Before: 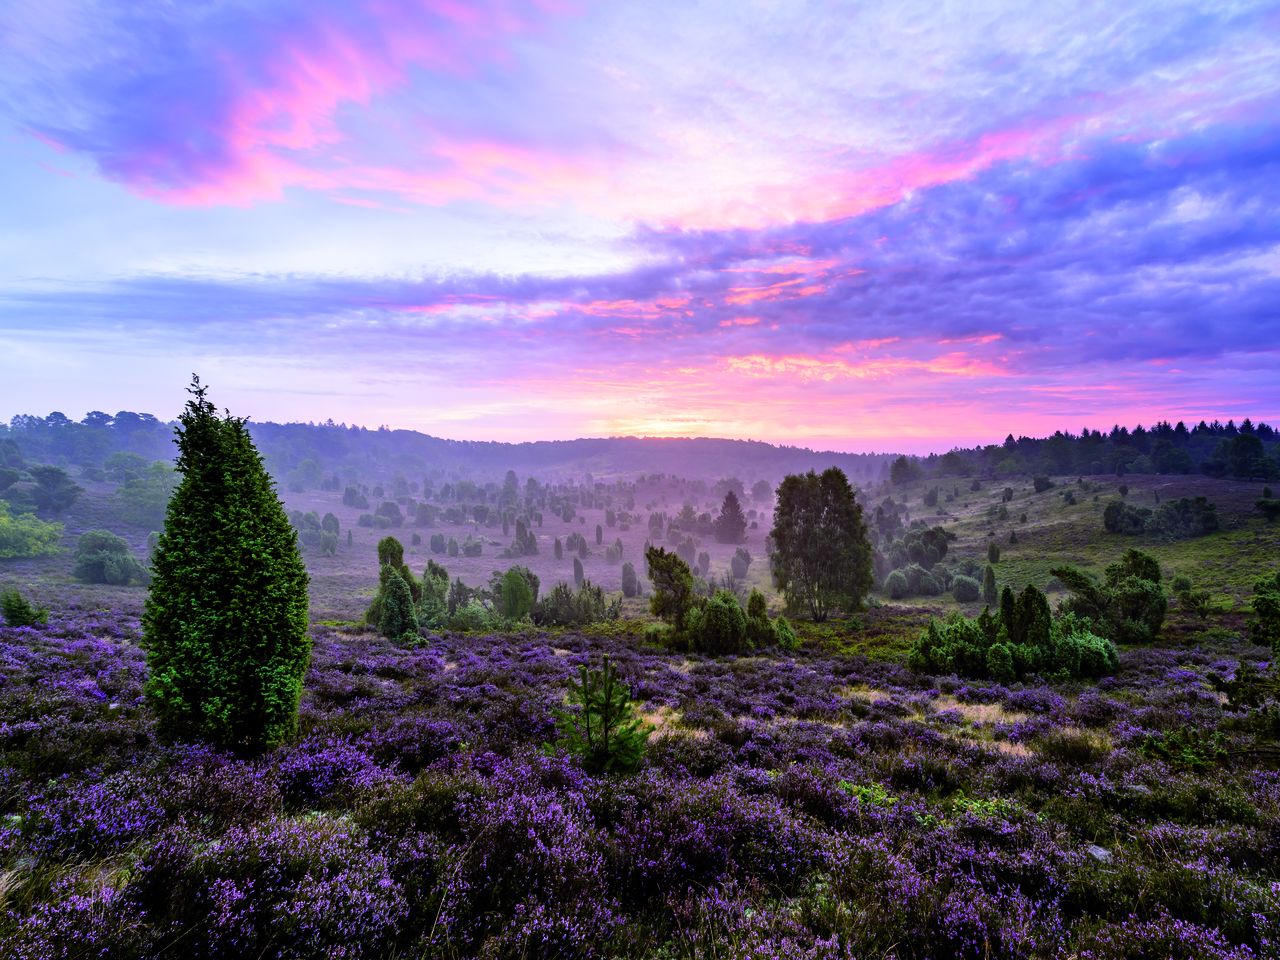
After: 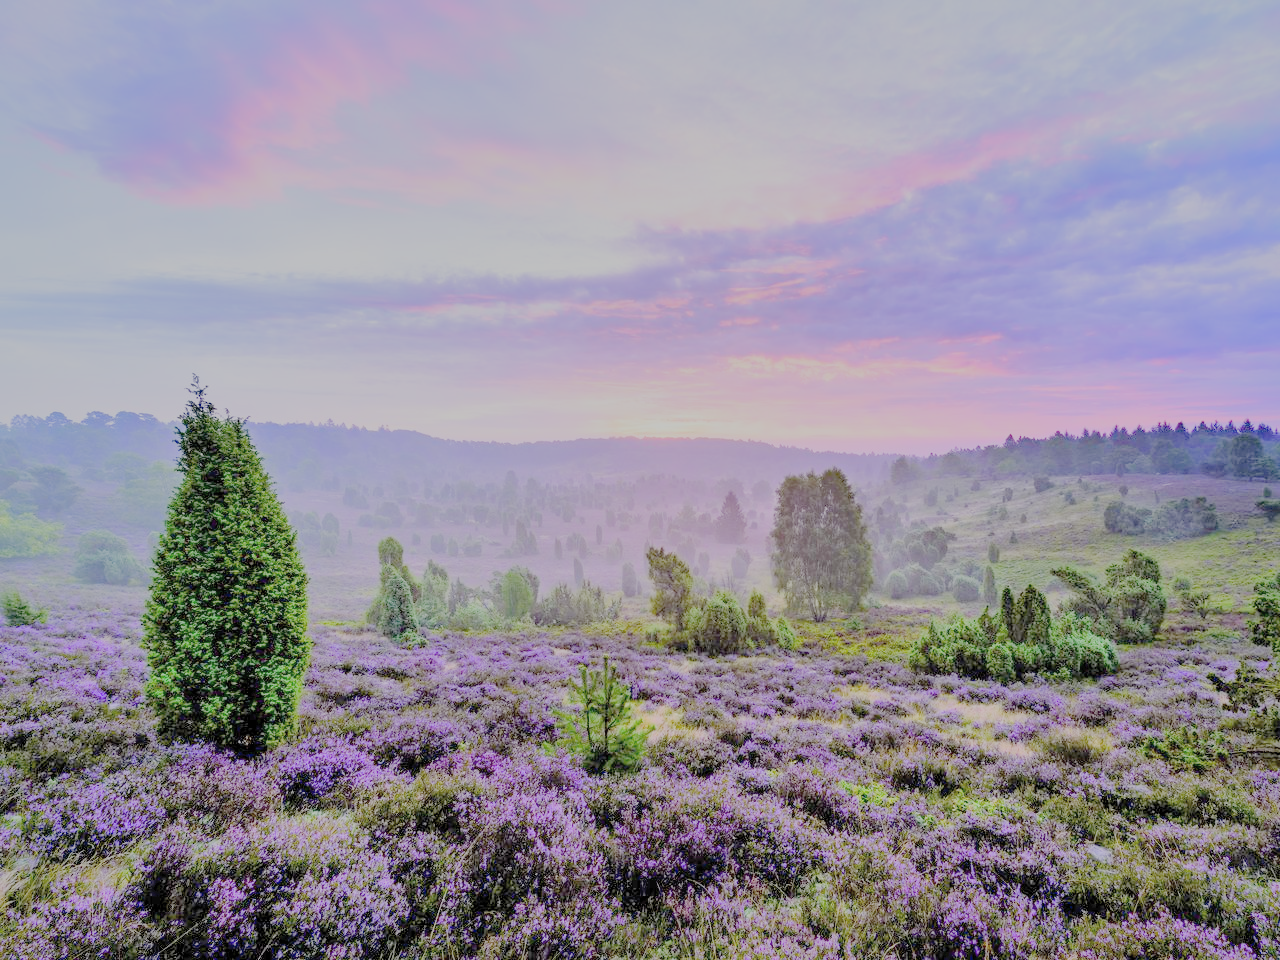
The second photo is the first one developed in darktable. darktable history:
tone curve: curves: ch0 [(0, 0) (0.003, 0.003) (0.011, 0.014) (0.025, 0.027) (0.044, 0.044) (0.069, 0.064) (0.1, 0.108) (0.136, 0.153) (0.177, 0.208) (0.224, 0.275) (0.277, 0.349) (0.335, 0.422) (0.399, 0.492) (0.468, 0.557) (0.543, 0.617) (0.623, 0.682) (0.709, 0.745) (0.801, 0.826) (0.898, 0.916) (1, 1)], color space Lab, independent channels, preserve colors none
shadows and highlights: highlights color adjustment 0.21%
filmic rgb: black relative exposure -7.23 EV, white relative exposure 5.35 EV, hardness 3.02, preserve chrominance RGB euclidean norm, color science v5 (2021), contrast in shadows safe, contrast in highlights safe
